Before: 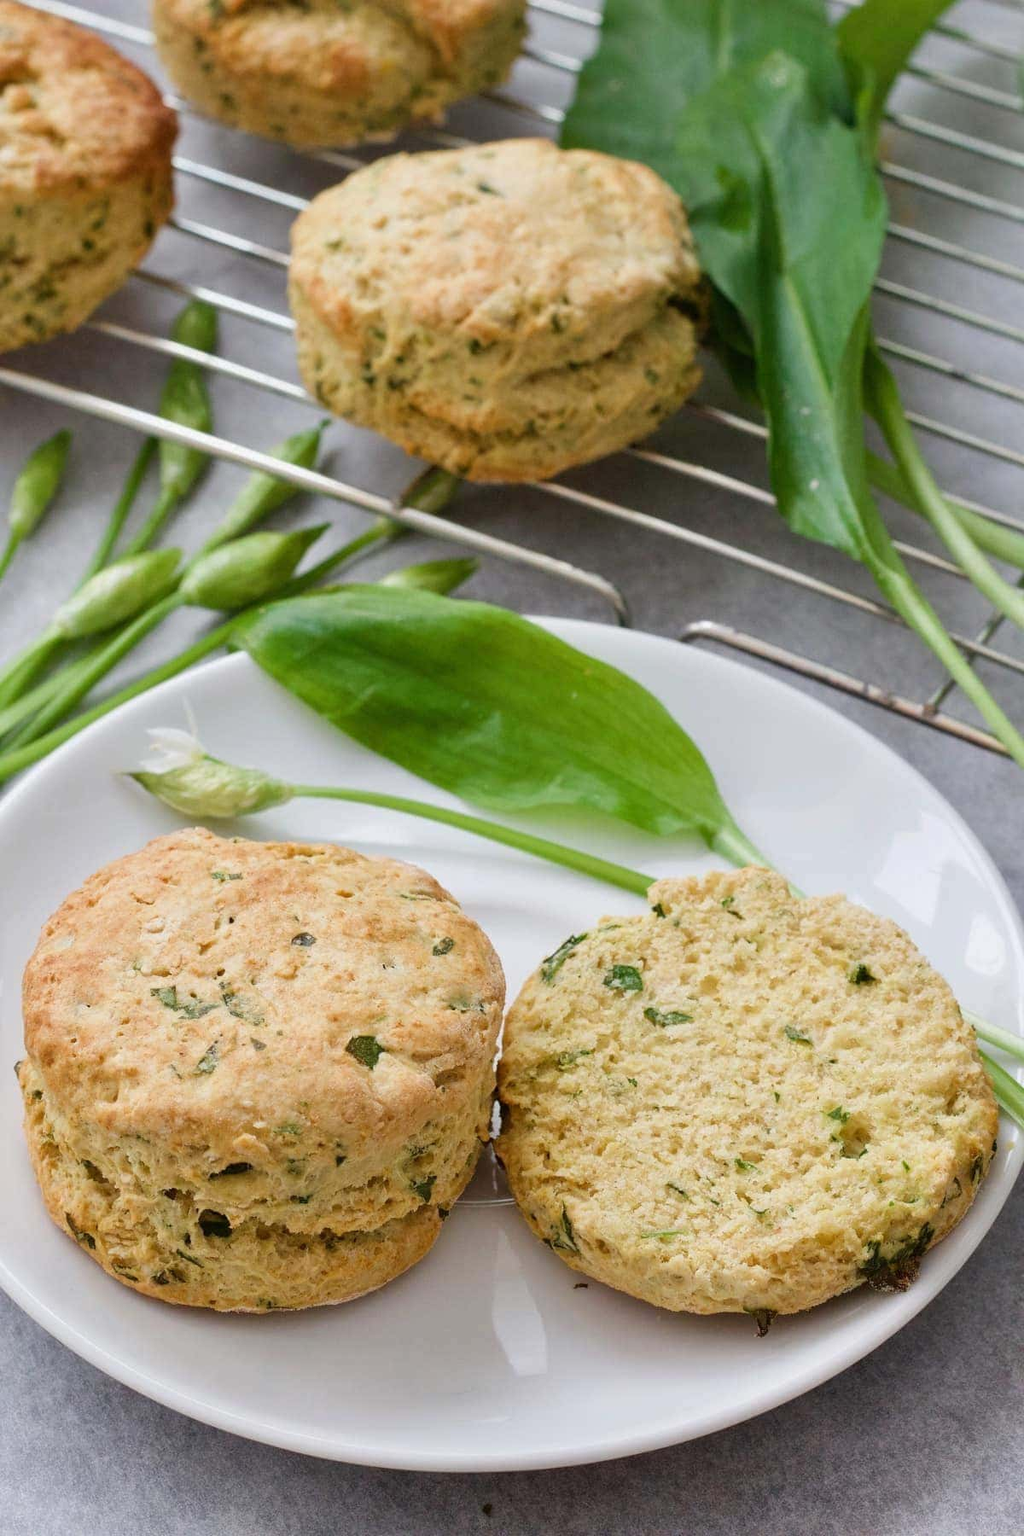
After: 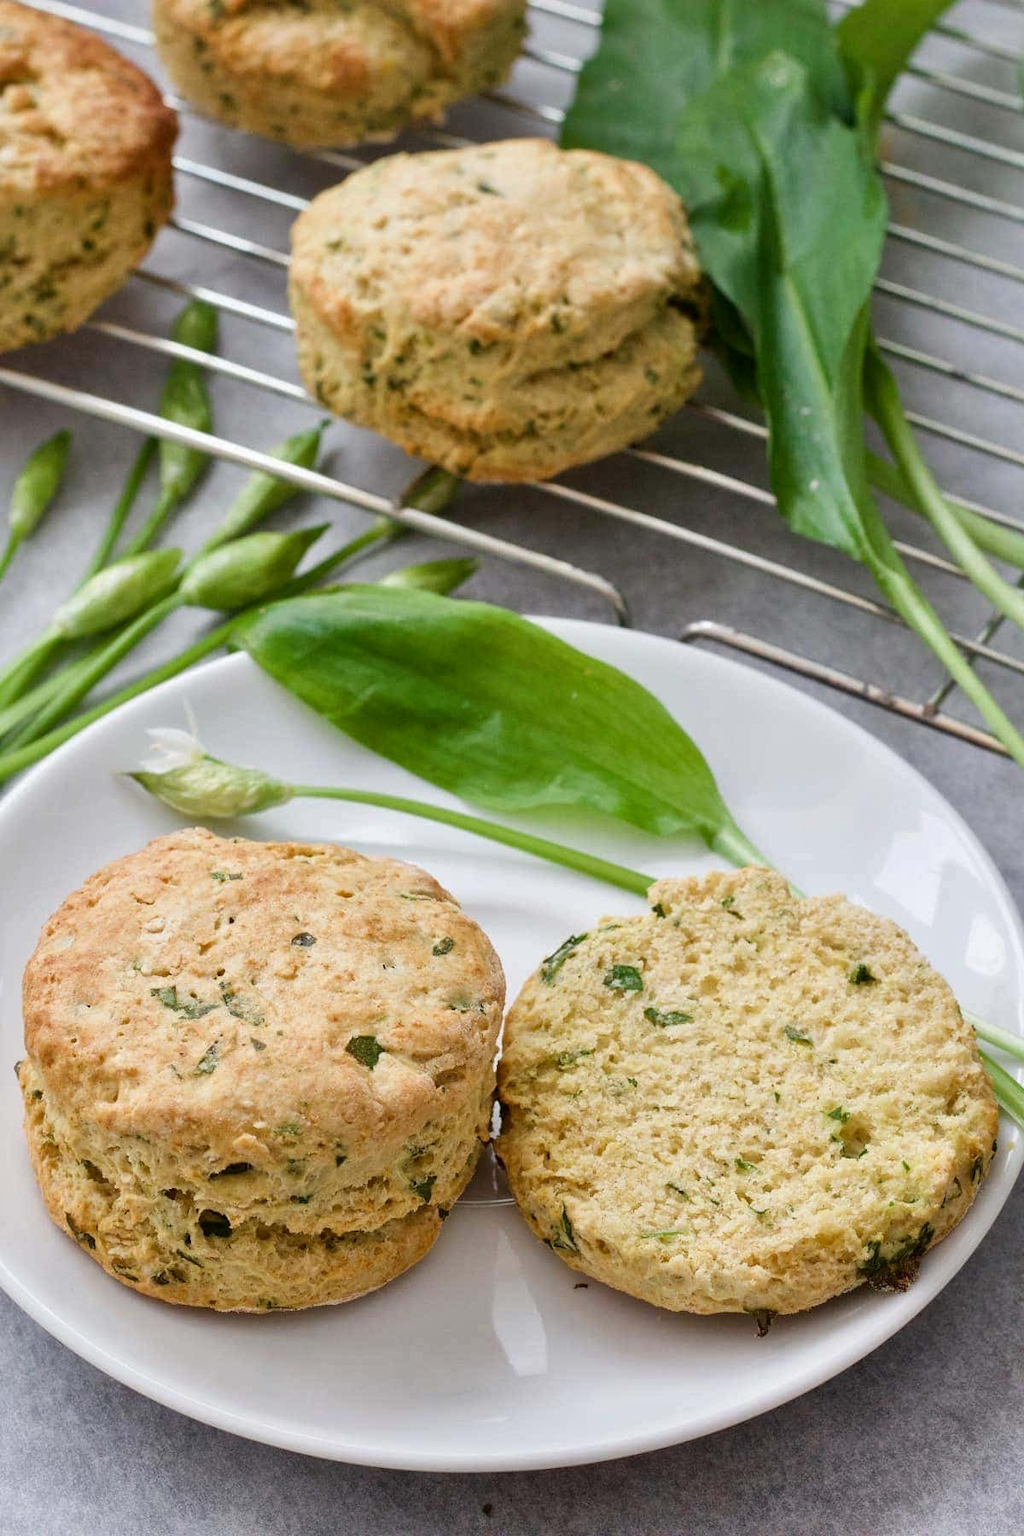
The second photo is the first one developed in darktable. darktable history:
local contrast: mode bilateral grid, contrast 21, coarseness 49, detail 120%, midtone range 0.2
